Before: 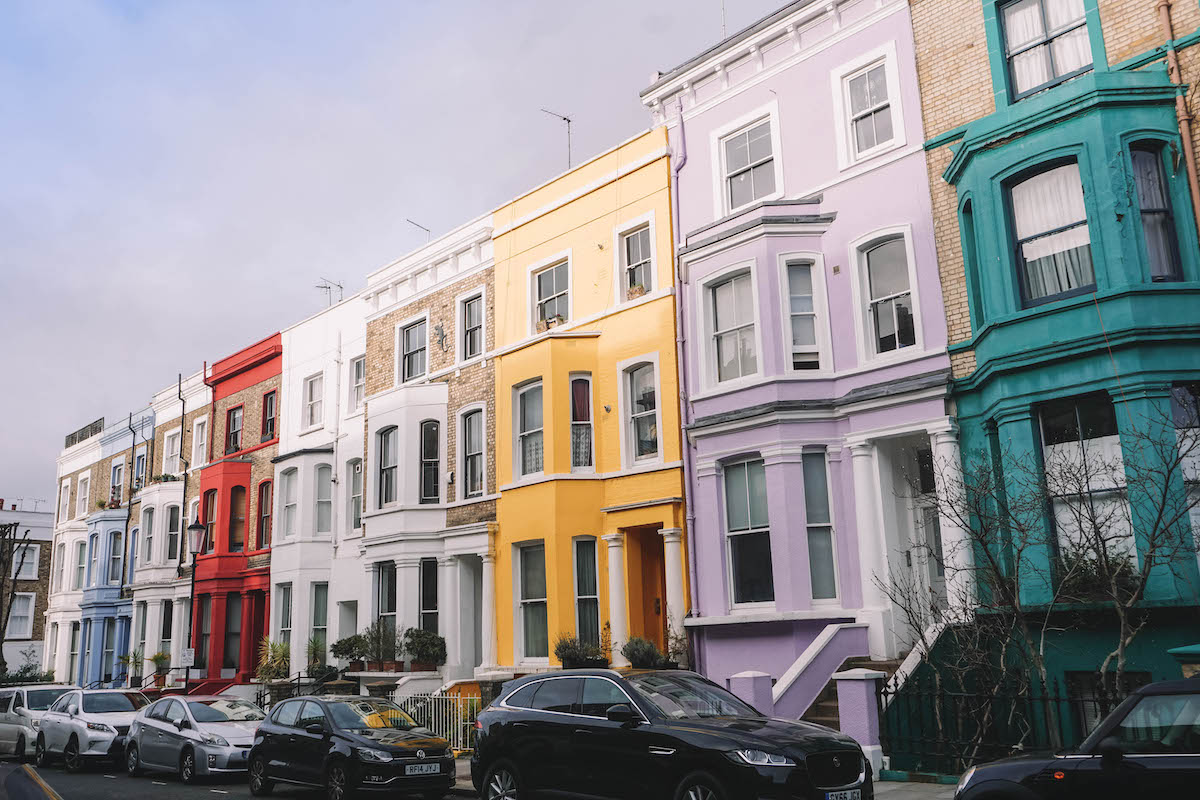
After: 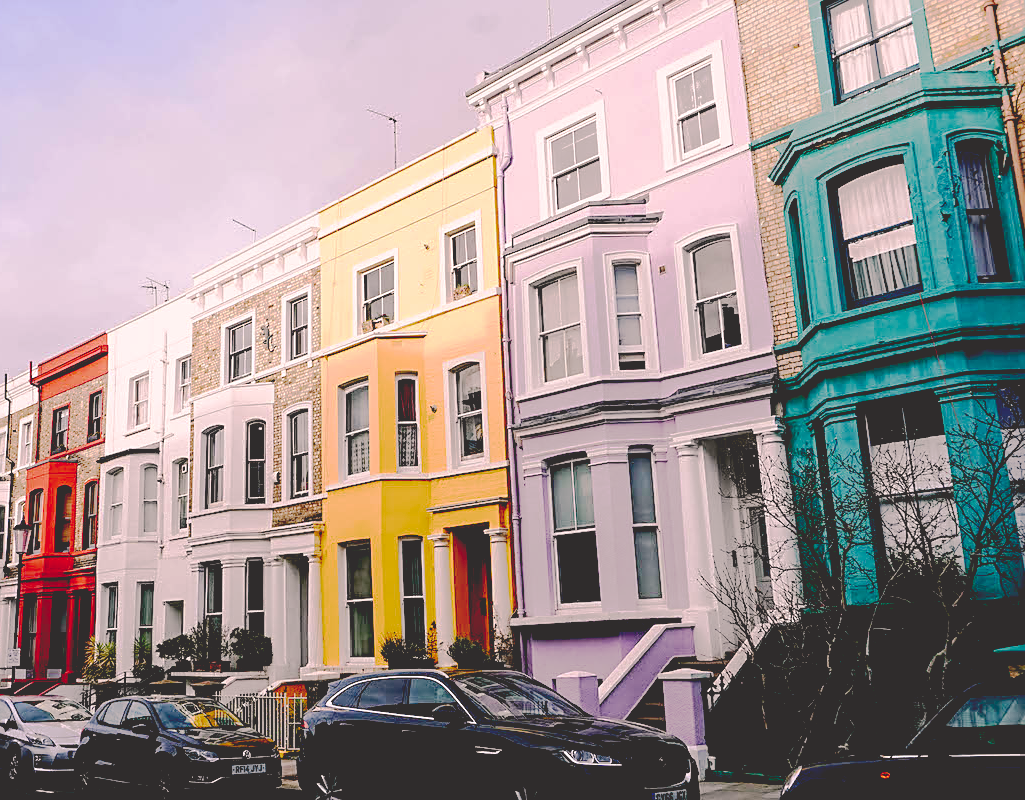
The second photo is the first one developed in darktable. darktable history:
color correction: highlights a* 7.31, highlights b* 4.12
base curve: curves: ch0 [(0.065, 0.026) (0.236, 0.358) (0.53, 0.546) (0.777, 0.841) (0.924, 0.992)], preserve colors none
crop and rotate: left 14.541%
sharpen: on, module defaults
